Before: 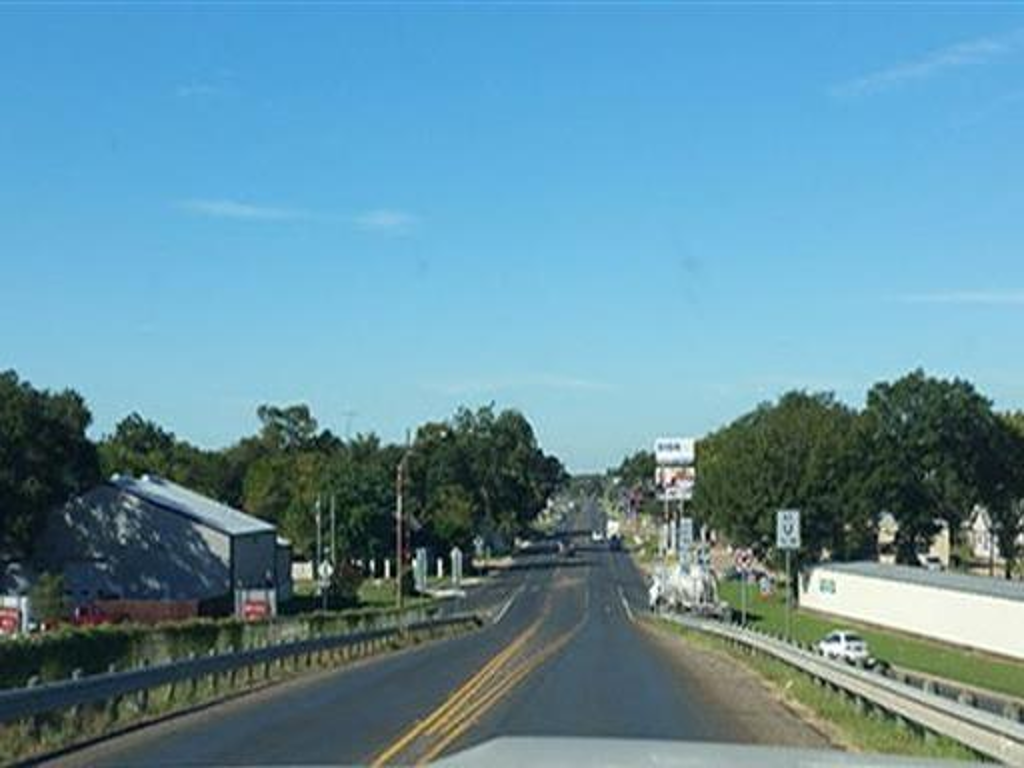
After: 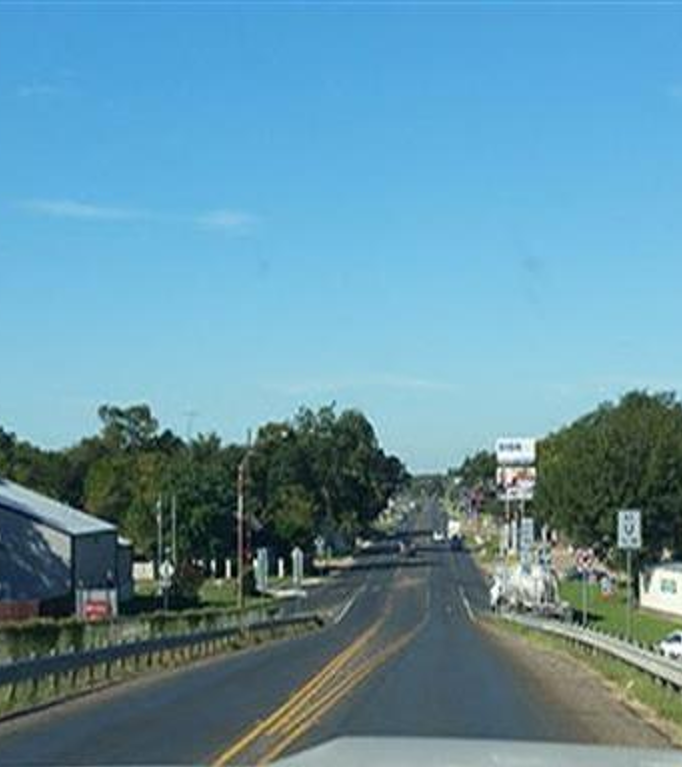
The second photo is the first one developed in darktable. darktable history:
crop and rotate: left 15.546%, right 17.787%
